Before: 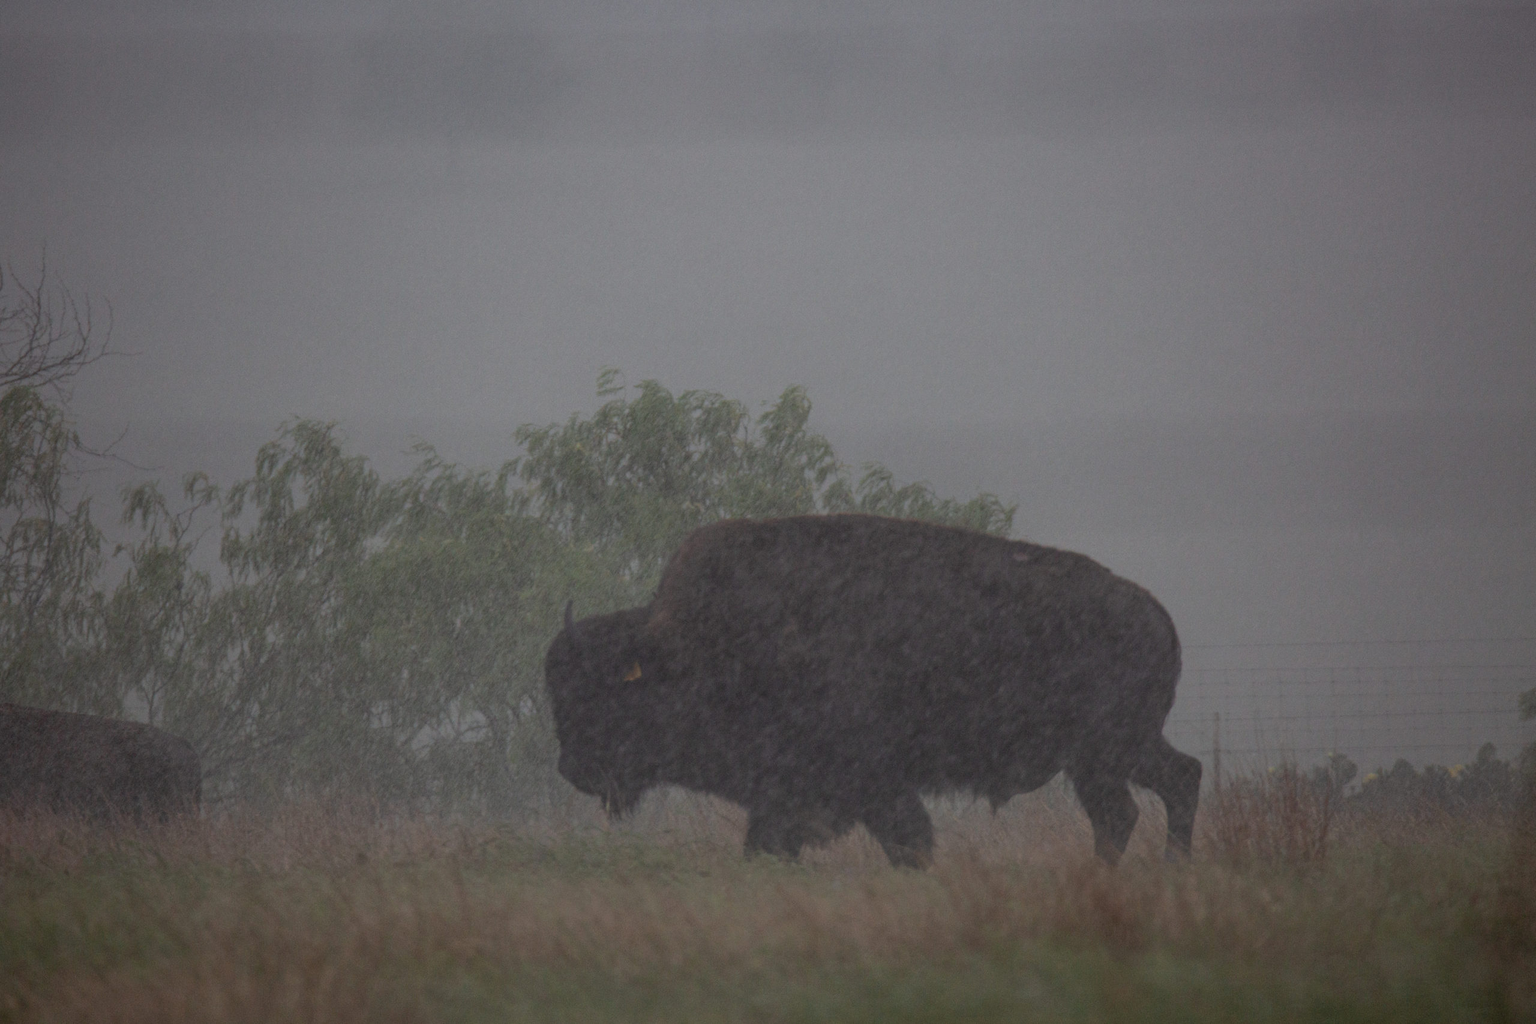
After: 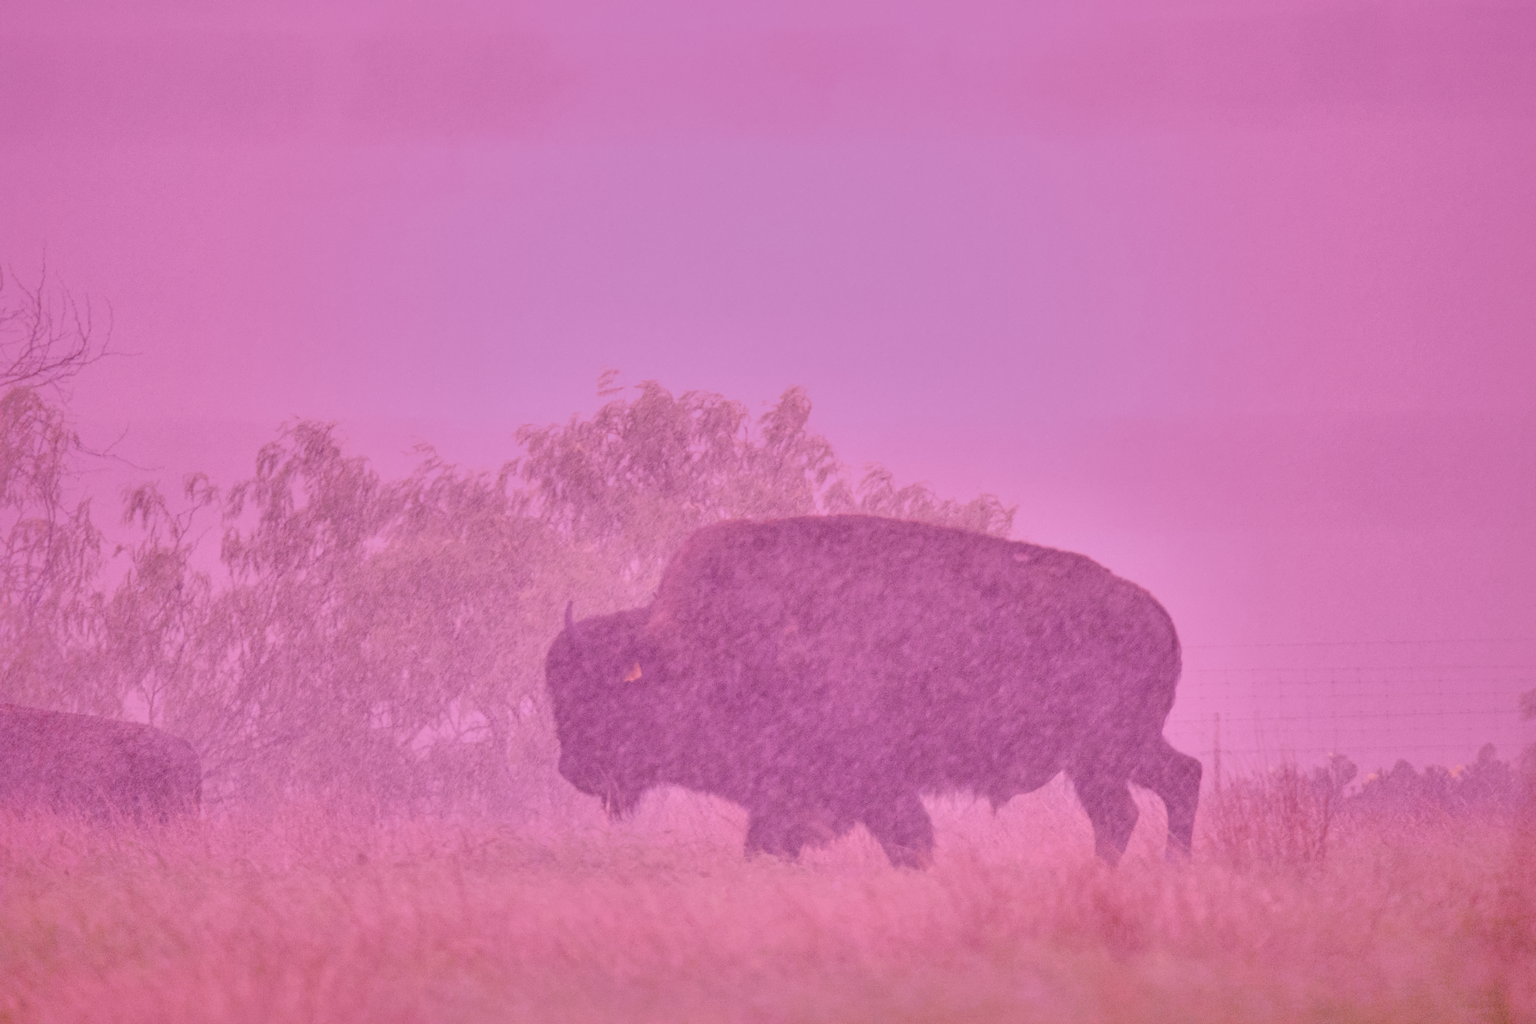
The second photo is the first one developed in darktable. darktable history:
color calibration: illuminant as shot in camera, x 0.358, y 0.373, temperature 4628.91 K
denoise (profiled): preserve shadows 1.52, scattering 0.002, a [-1, 0, 0], compensate highlight preservation false
haze removal: compatibility mode true, adaptive false
highlight reconstruction: on, module defaults
hot pixels: on, module defaults
lens correction: scale 1, crop 1, focal 16, aperture 5.6, distance 1000, camera "Canon EOS RP", lens "Canon RF 16mm F2.8 STM"
white balance: red 2.229, blue 1.46
velvia: strength 45%
local contrast: highlights 60%, shadows 60%, detail 160%
filmic rgb "scene-referred default": black relative exposure -7.65 EV, white relative exposure 4.56 EV, hardness 3.61
color balance rgb: perceptual saturation grading › global saturation 35%, perceptual saturation grading › highlights -30%, perceptual saturation grading › shadows 35%, perceptual brilliance grading › global brilliance 3%, perceptual brilliance grading › highlights -3%, perceptual brilliance grading › shadows 3%
shadows and highlights: shadows 40, highlights -60
